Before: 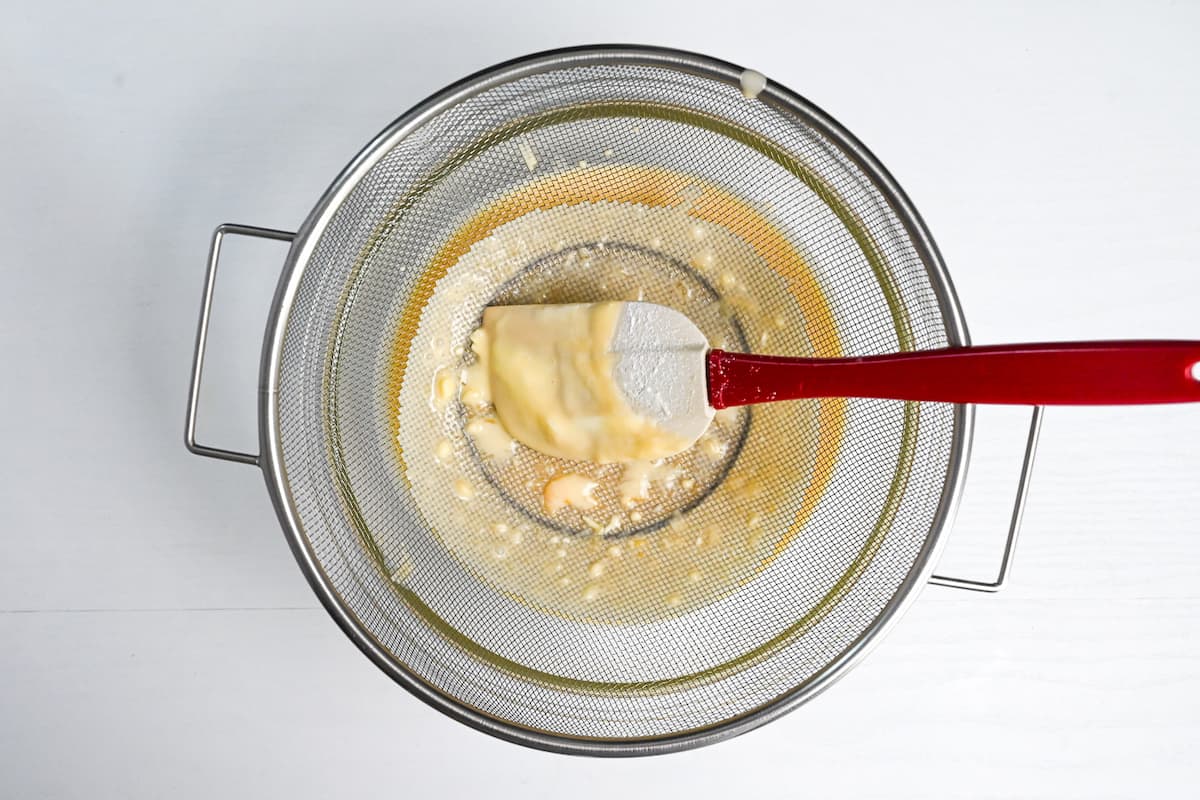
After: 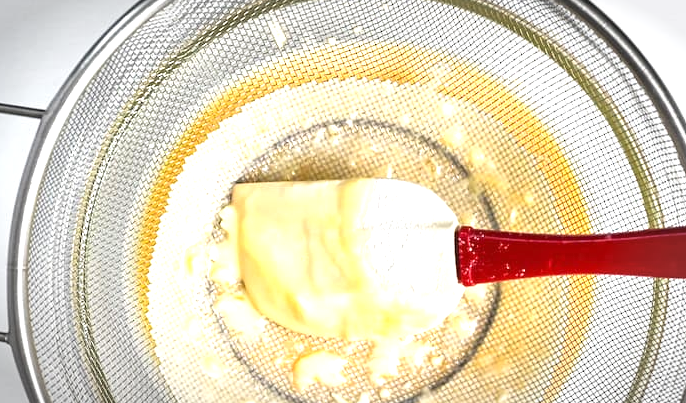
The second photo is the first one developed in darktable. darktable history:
vignetting: automatic ratio true
crop: left 20.932%, top 15.471%, right 21.848%, bottom 34.081%
exposure: black level correction 0, exposure 1 EV, compensate exposure bias true, compensate highlight preservation false
